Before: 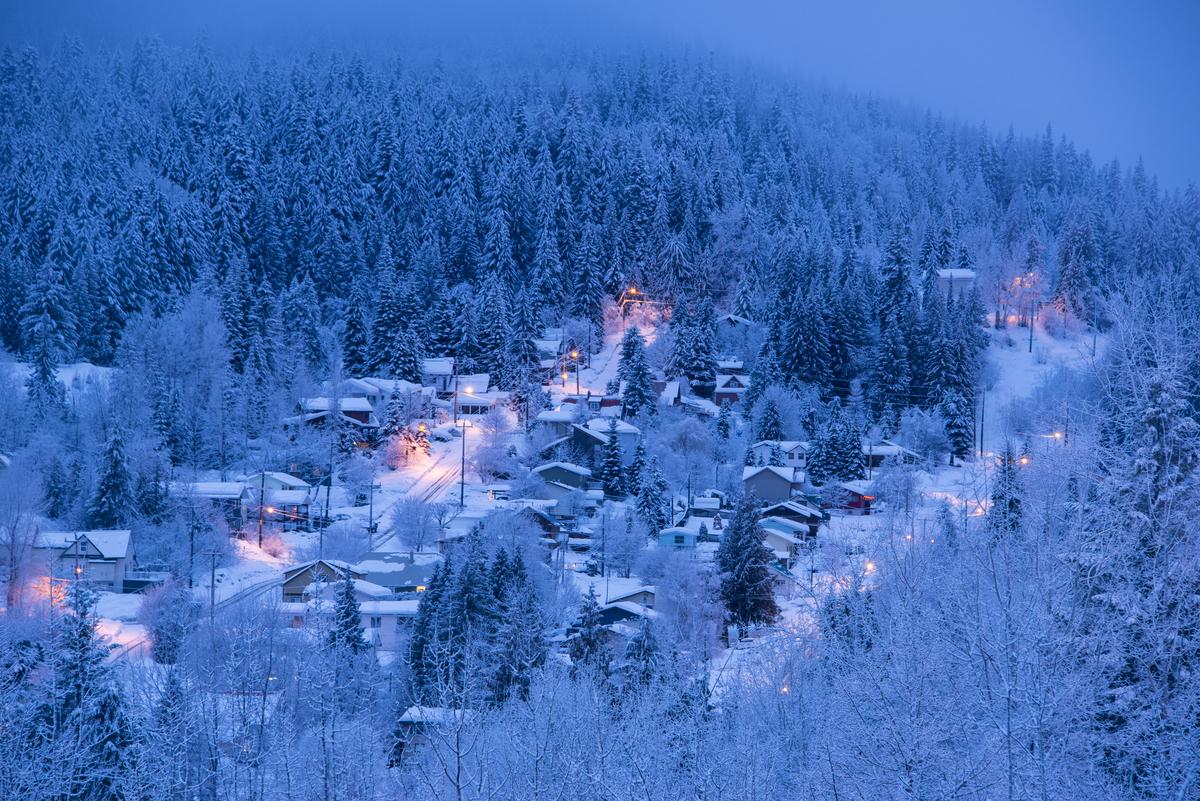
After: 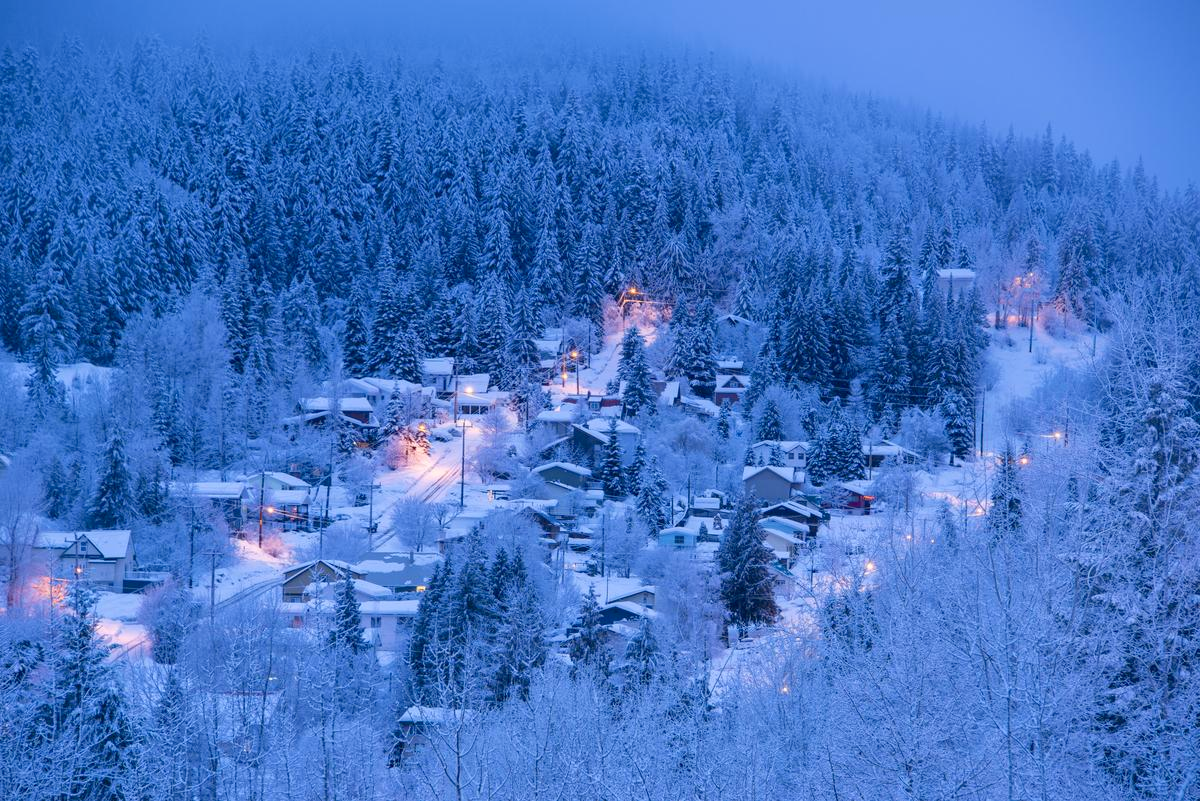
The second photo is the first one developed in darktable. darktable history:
levels: black 0.013%, levels [0, 0.478, 1]
